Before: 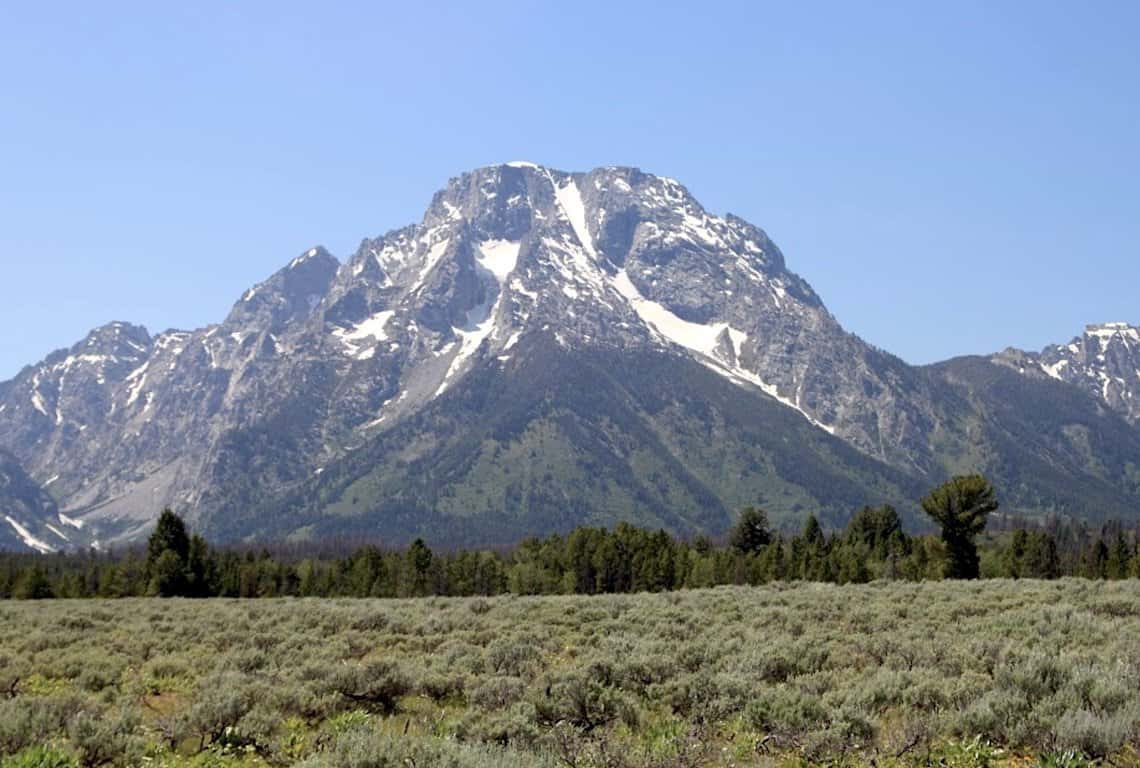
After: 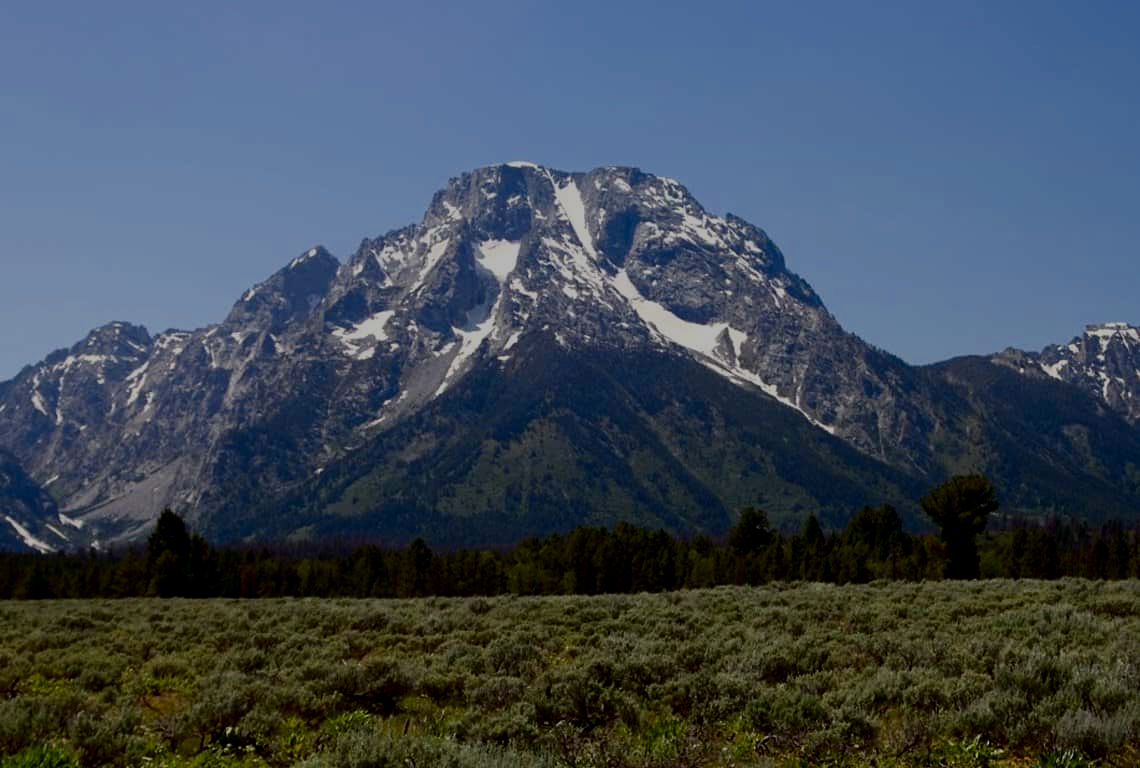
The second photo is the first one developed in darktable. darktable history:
contrast brightness saturation: contrast 0.09, brightness -0.59, saturation 0.17
filmic rgb: black relative exposure -7.65 EV, white relative exposure 4.56 EV, hardness 3.61, contrast 1.05
